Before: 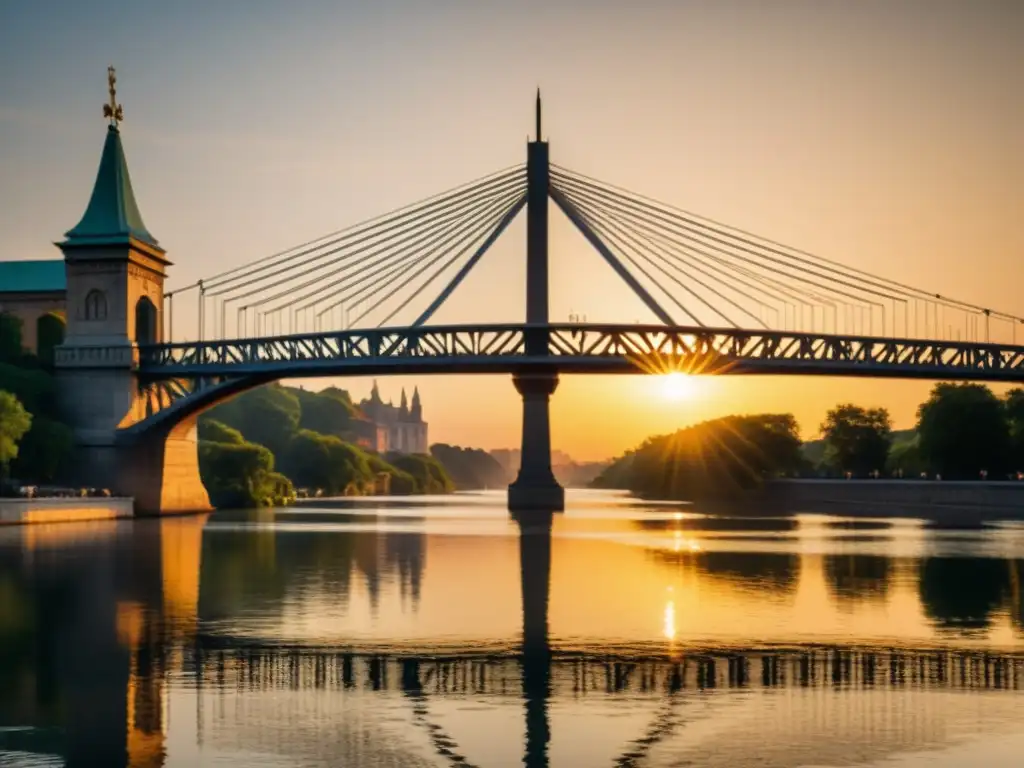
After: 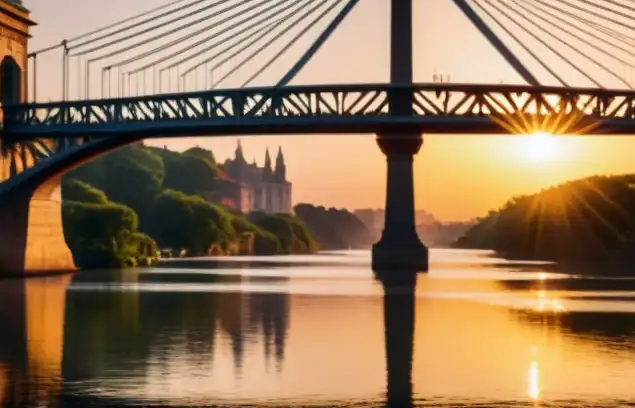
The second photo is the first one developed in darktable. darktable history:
crop: left 13.312%, top 31.28%, right 24.627%, bottom 15.582%
tone curve: curves: ch0 [(0, 0) (0.227, 0.17) (0.766, 0.774) (1, 1)]; ch1 [(0, 0) (0.114, 0.127) (0.437, 0.452) (0.498, 0.498) (0.529, 0.541) (0.579, 0.589) (1, 1)]; ch2 [(0, 0) (0.233, 0.259) (0.493, 0.492) (0.587, 0.573) (1, 1)], color space Lab, independent channels, preserve colors none
white balance: red 0.983, blue 1.036
